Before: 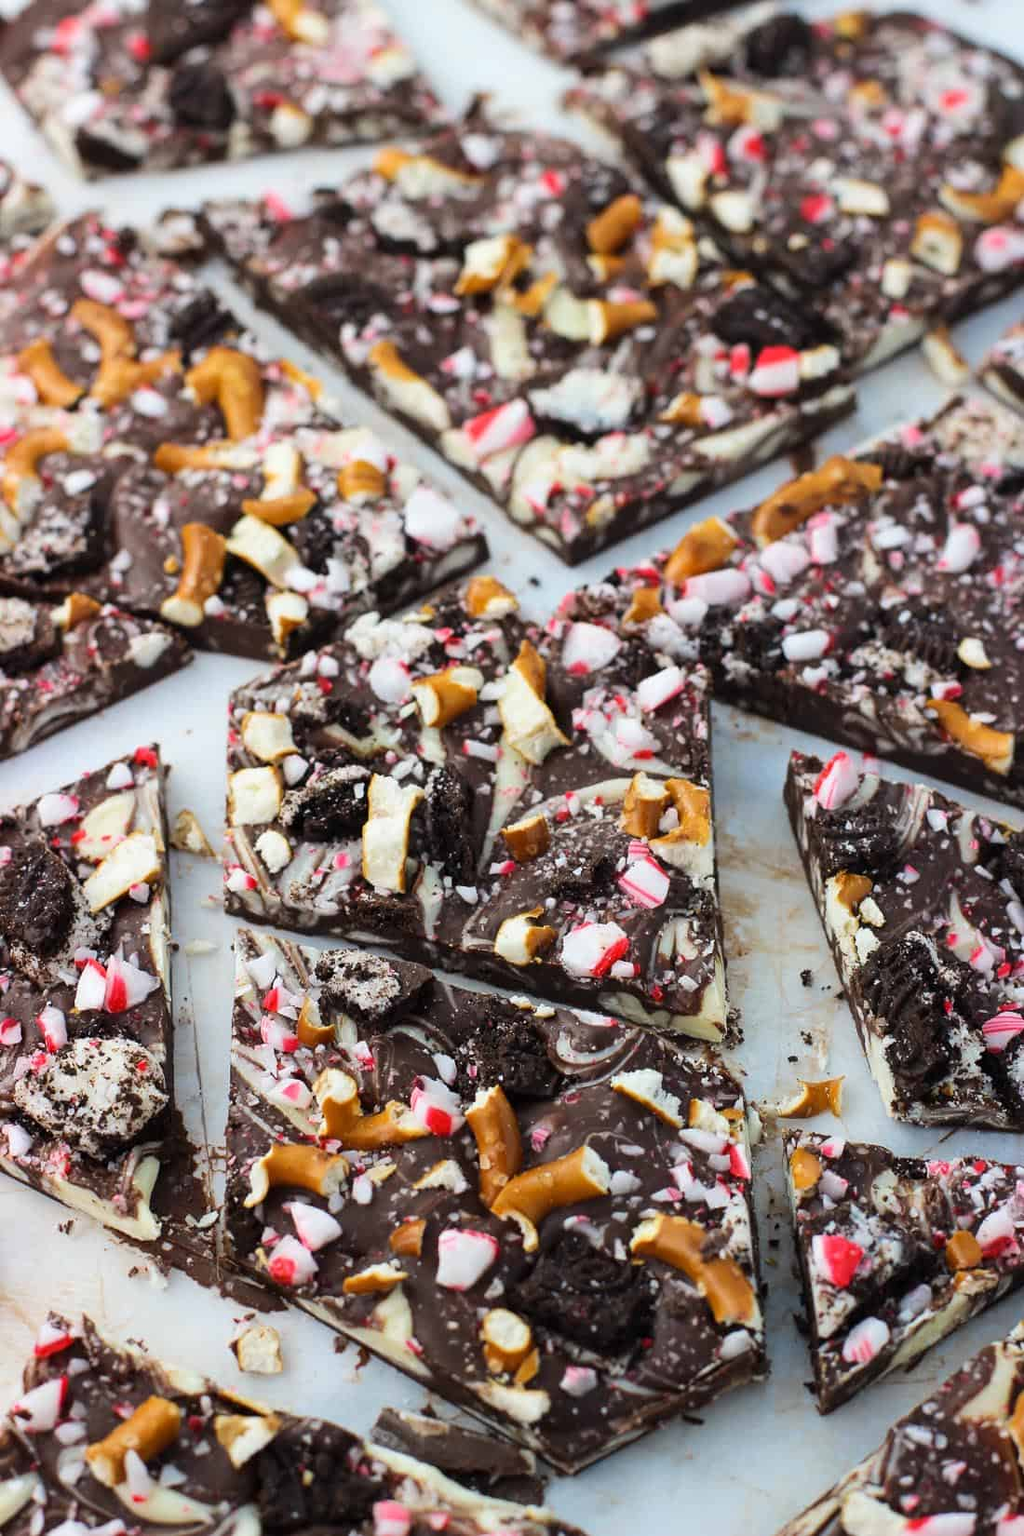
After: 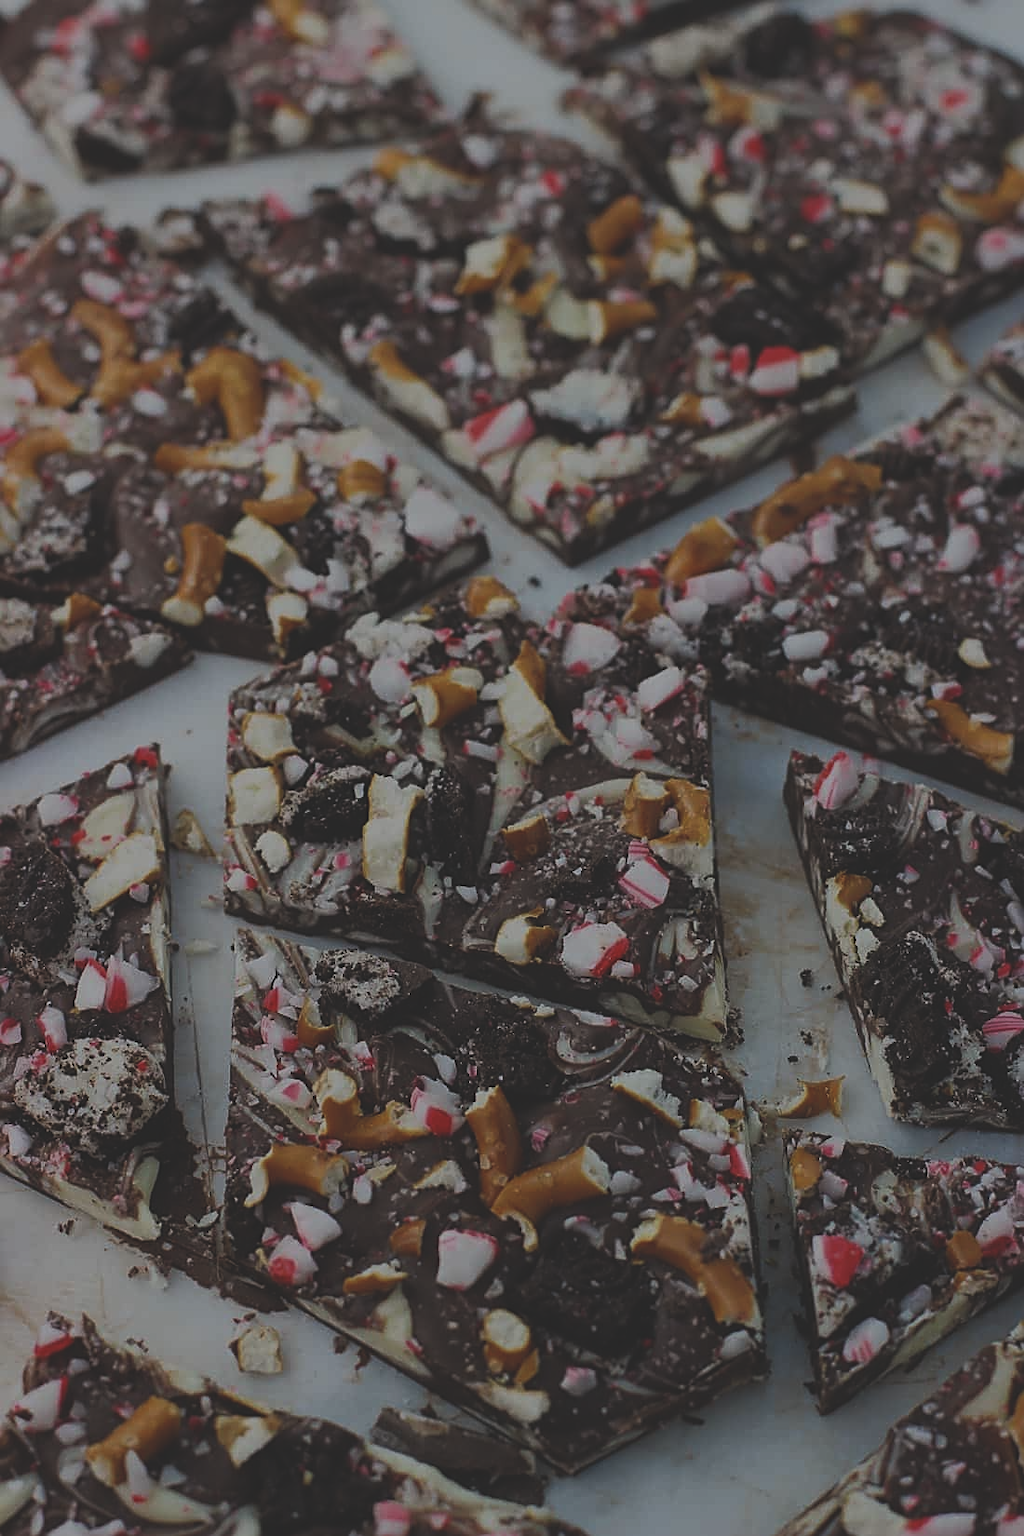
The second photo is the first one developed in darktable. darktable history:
tone equalizer: -8 EV -1.98 EV, -7 EV -1.98 EV, -6 EV -1.97 EV, -5 EV -1.97 EV, -4 EV -1.97 EV, -3 EV -1.97 EV, -2 EV -1.99 EV, -1 EV -1.61 EV, +0 EV -2 EV, edges refinement/feathering 500, mask exposure compensation -1.57 EV, preserve details no
exposure: black level correction -0.087, compensate highlight preservation false
sharpen: on, module defaults
